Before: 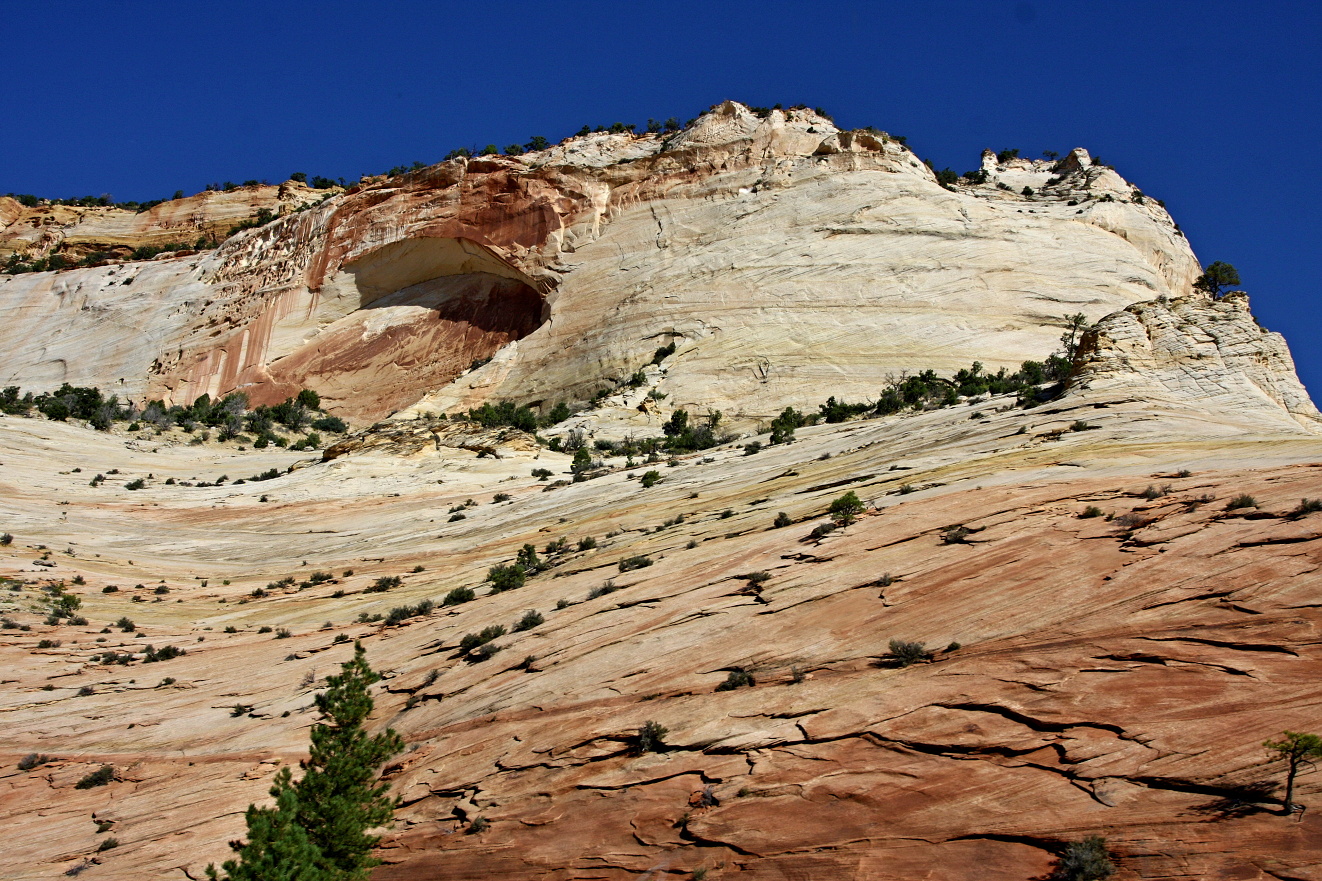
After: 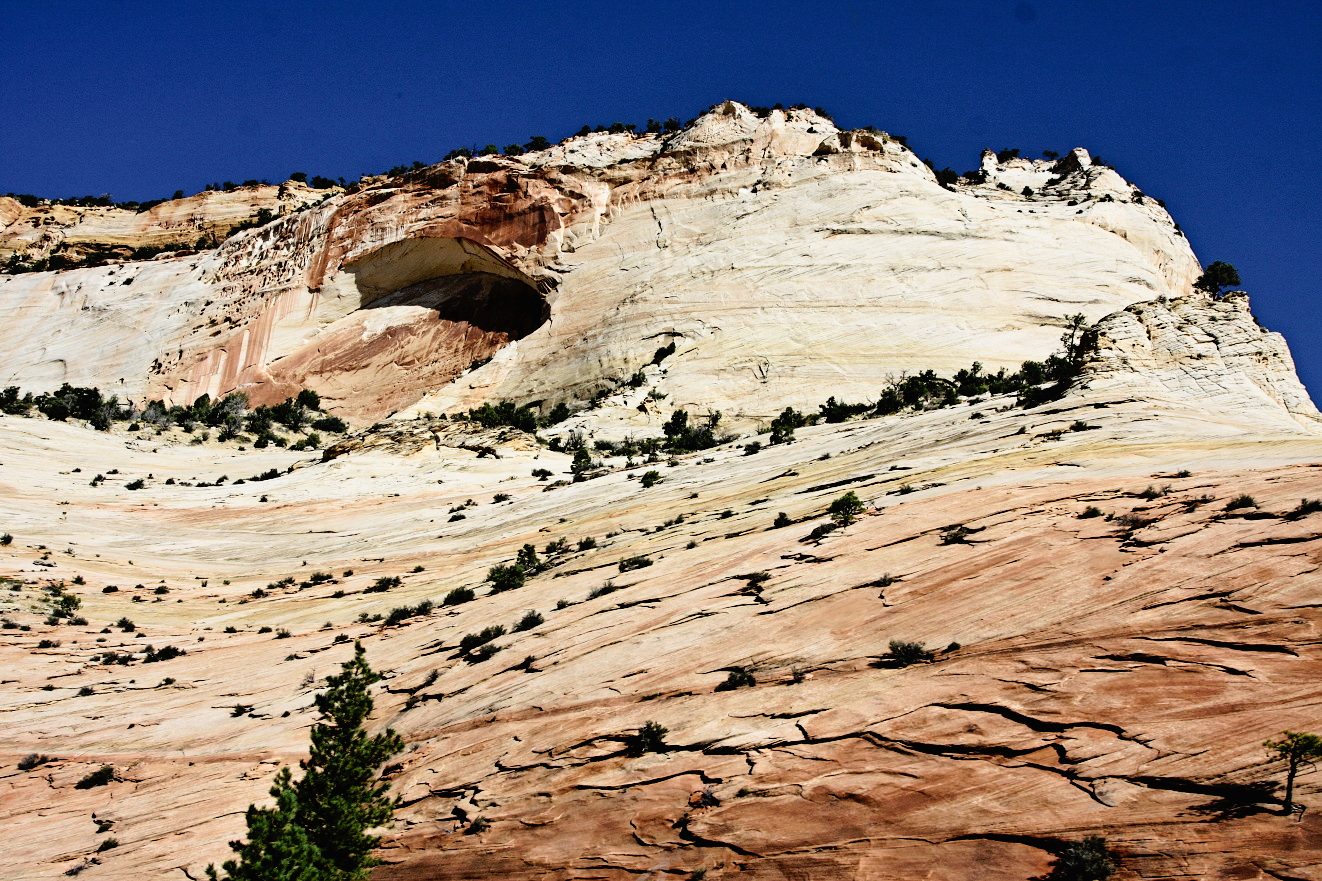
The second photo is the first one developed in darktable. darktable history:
exposure: black level correction 0.001, exposure 0.14 EV, compensate highlight preservation false
filmic rgb: black relative exposure -5 EV, white relative exposure 3.5 EV, hardness 3.19, contrast 1.4, highlights saturation mix -50%
tone curve: curves: ch0 [(0, 0) (0.003, 0.022) (0.011, 0.025) (0.025, 0.032) (0.044, 0.055) (0.069, 0.089) (0.1, 0.133) (0.136, 0.18) (0.177, 0.231) (0.224, 0.291) (0.277, 0.35) (0.335, 0.42) (0.399, 0.496) (0.468, 0.561) (0.543, 0.632) (0.623, 0.706) (0.709, 0.783) (0.801, 0.865) (0.898, 0.947) (1, 1)], preserve colors none
